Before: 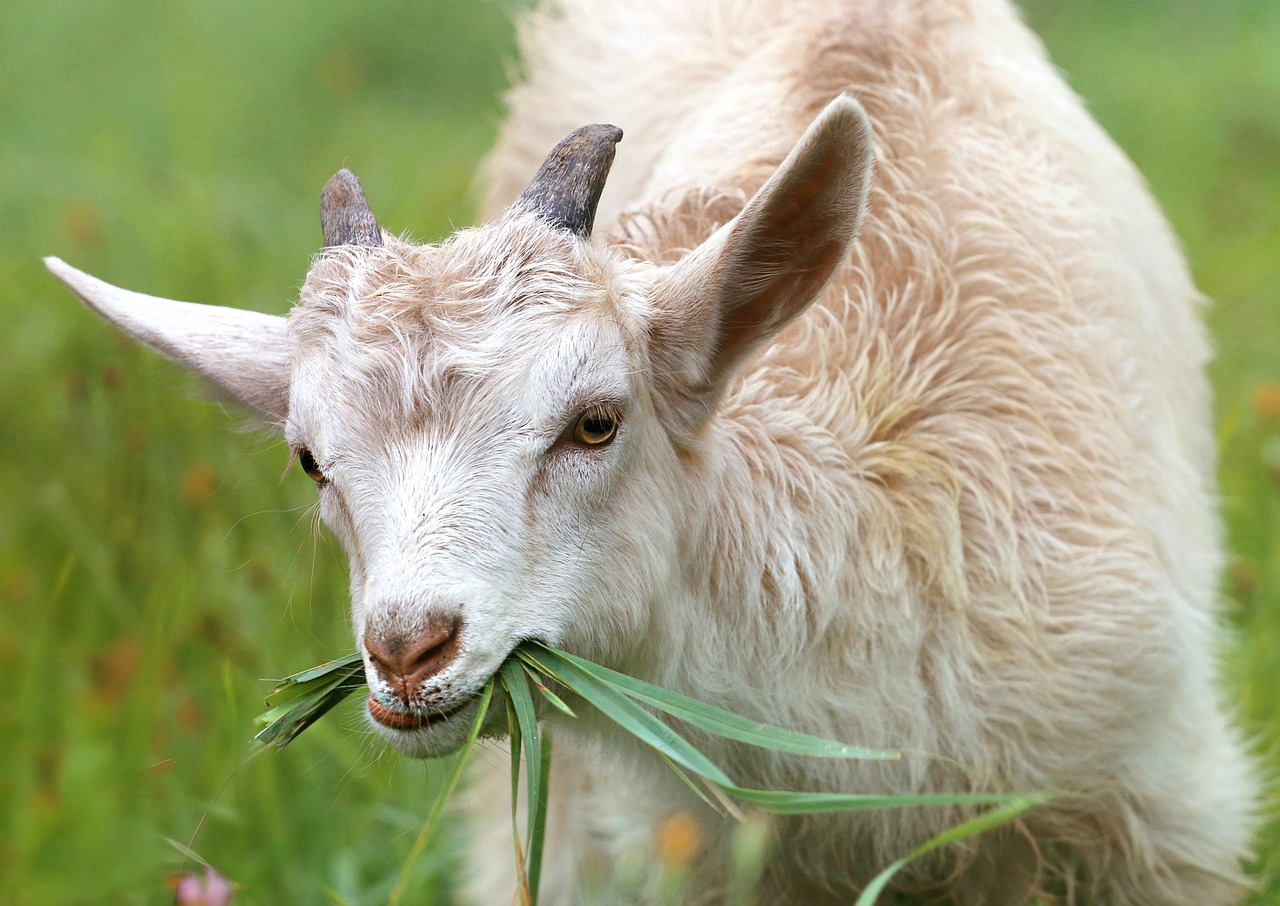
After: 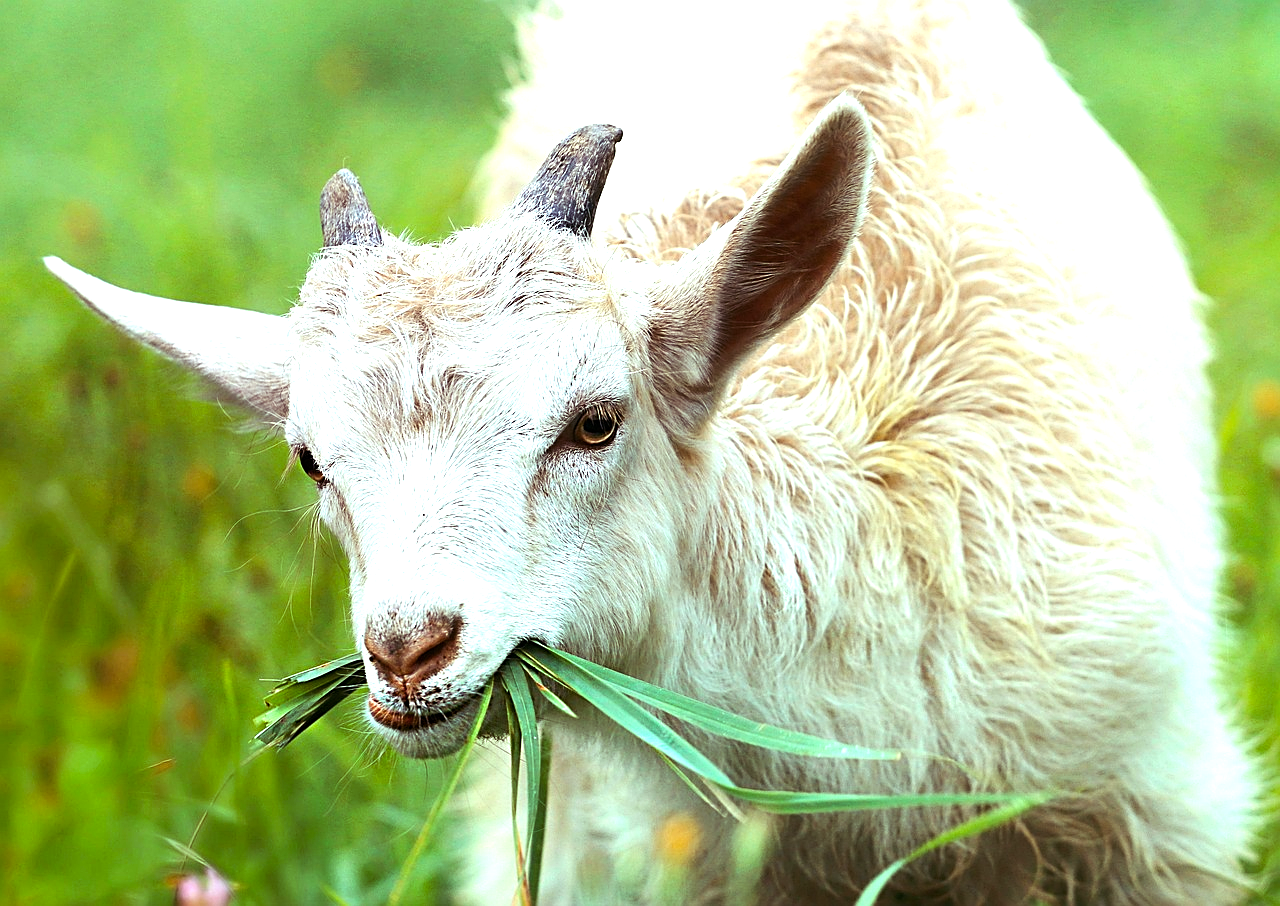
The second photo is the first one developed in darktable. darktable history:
tone equalizer: -8 EV -0.75 EV, -7 EV -0.7 EV, -6 EV -0.6 EV, -5 EV -0.4 EV, -3 EV 0.4 EV, -2 EV 0.6 EV, -1 EV 0.7 EV, +0 EV 0.75 EV, edges refinement/feathering 500, mask exposure compensation -1.57 EV, preserve details no
color balance rgb: shadows lift › luminance 0.49%, shadows lift › chroma 6.83%, shadows lift › hue 300.29°, power › hue 208.98°, highlights gain › luminance 20.24%, highlights gain › chroma 2.73%, highlights gain › hue 173.85°, perceptual saturation grading › global saturation 18.05%
sharpen: on, module defaults
